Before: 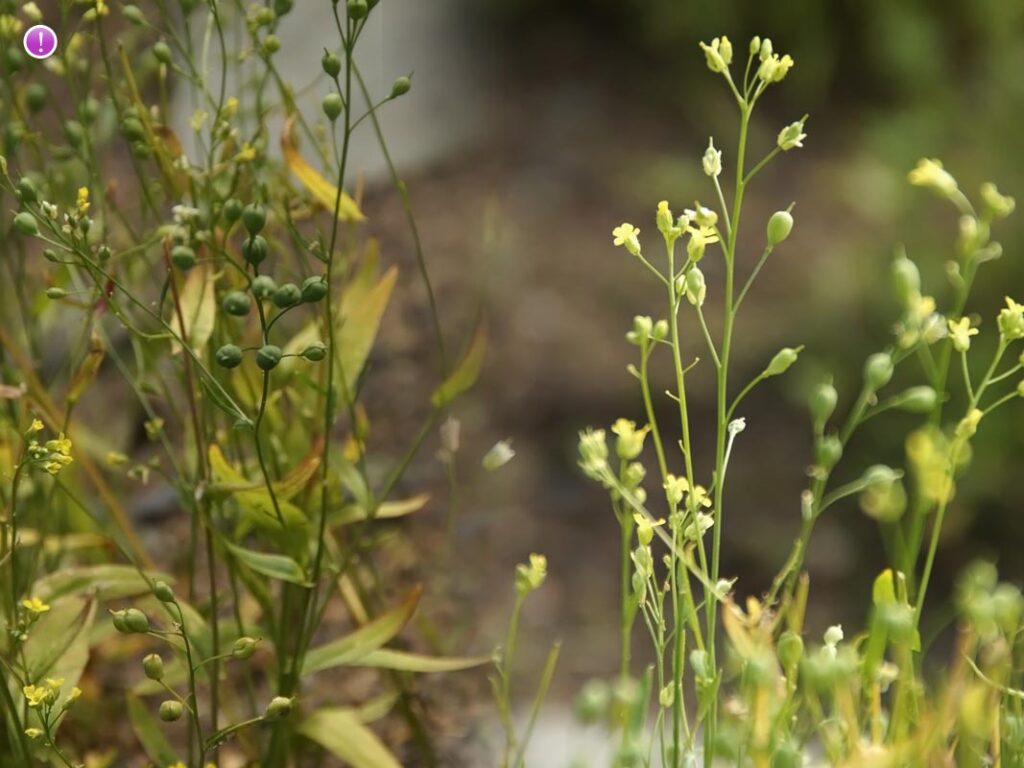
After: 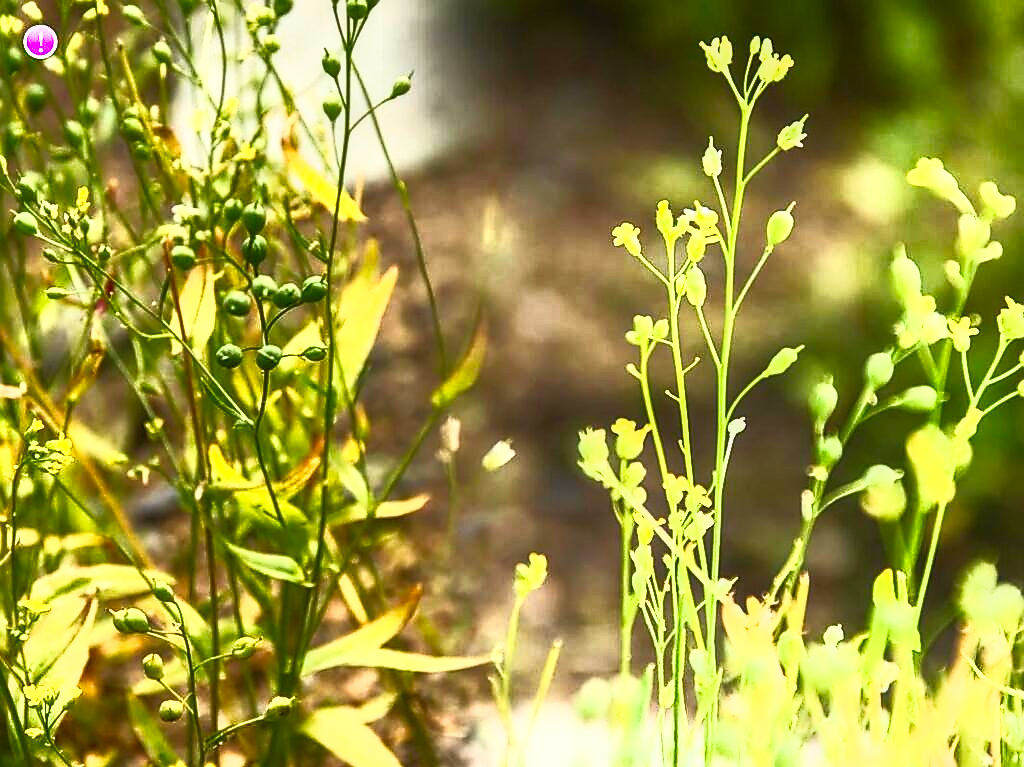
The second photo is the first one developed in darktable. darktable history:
sharpen: radius 1.37, amount 1.256, threshold 0.84
contrast brightness saturation: contrast 0.995, brightness 0.987, saturation 0.989
crop: bottom 0.067%
shadows and highlights: shadows -61.99, white point adjustment -5.17, highlights 61.02
local contrast: on, module defaults
